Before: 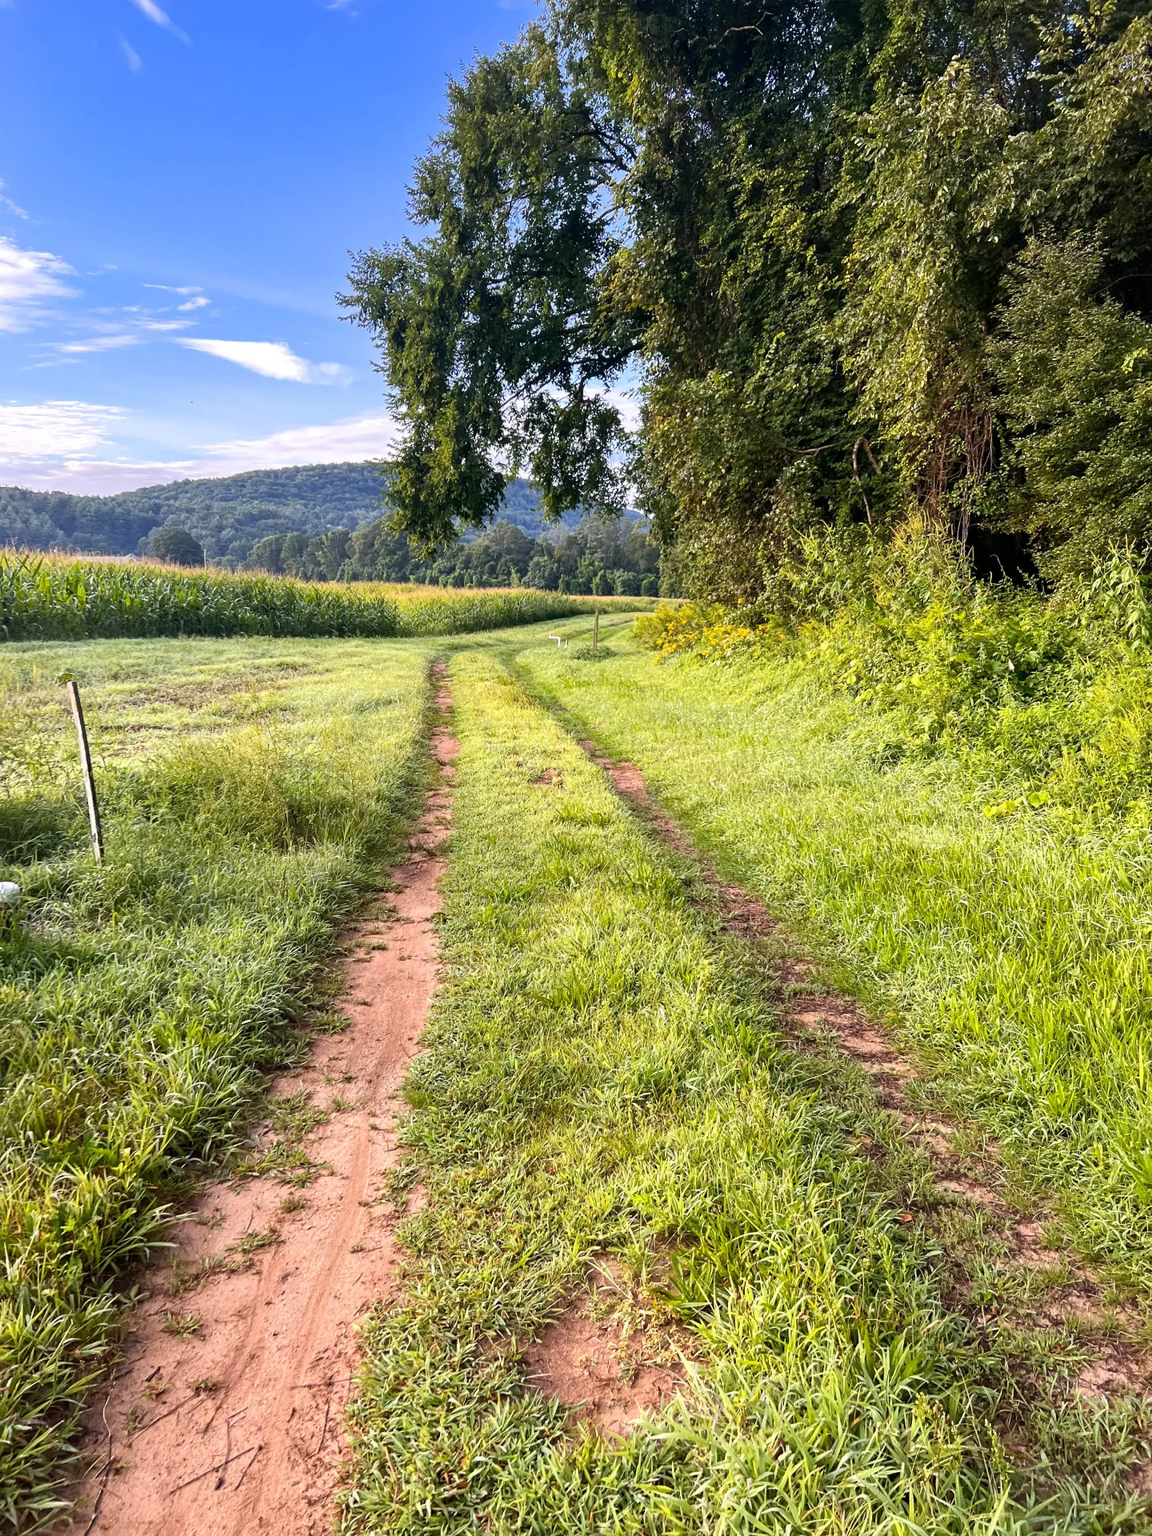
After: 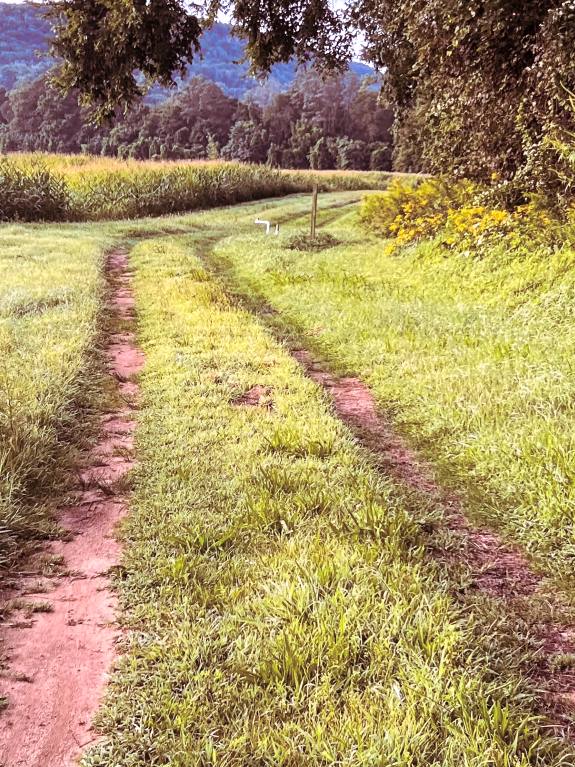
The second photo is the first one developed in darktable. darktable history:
crop: left 30%, top 30%, right 30%, bottom 30%
white balance: red 1.042, blue 1.17
split-toning: on, module defaults
